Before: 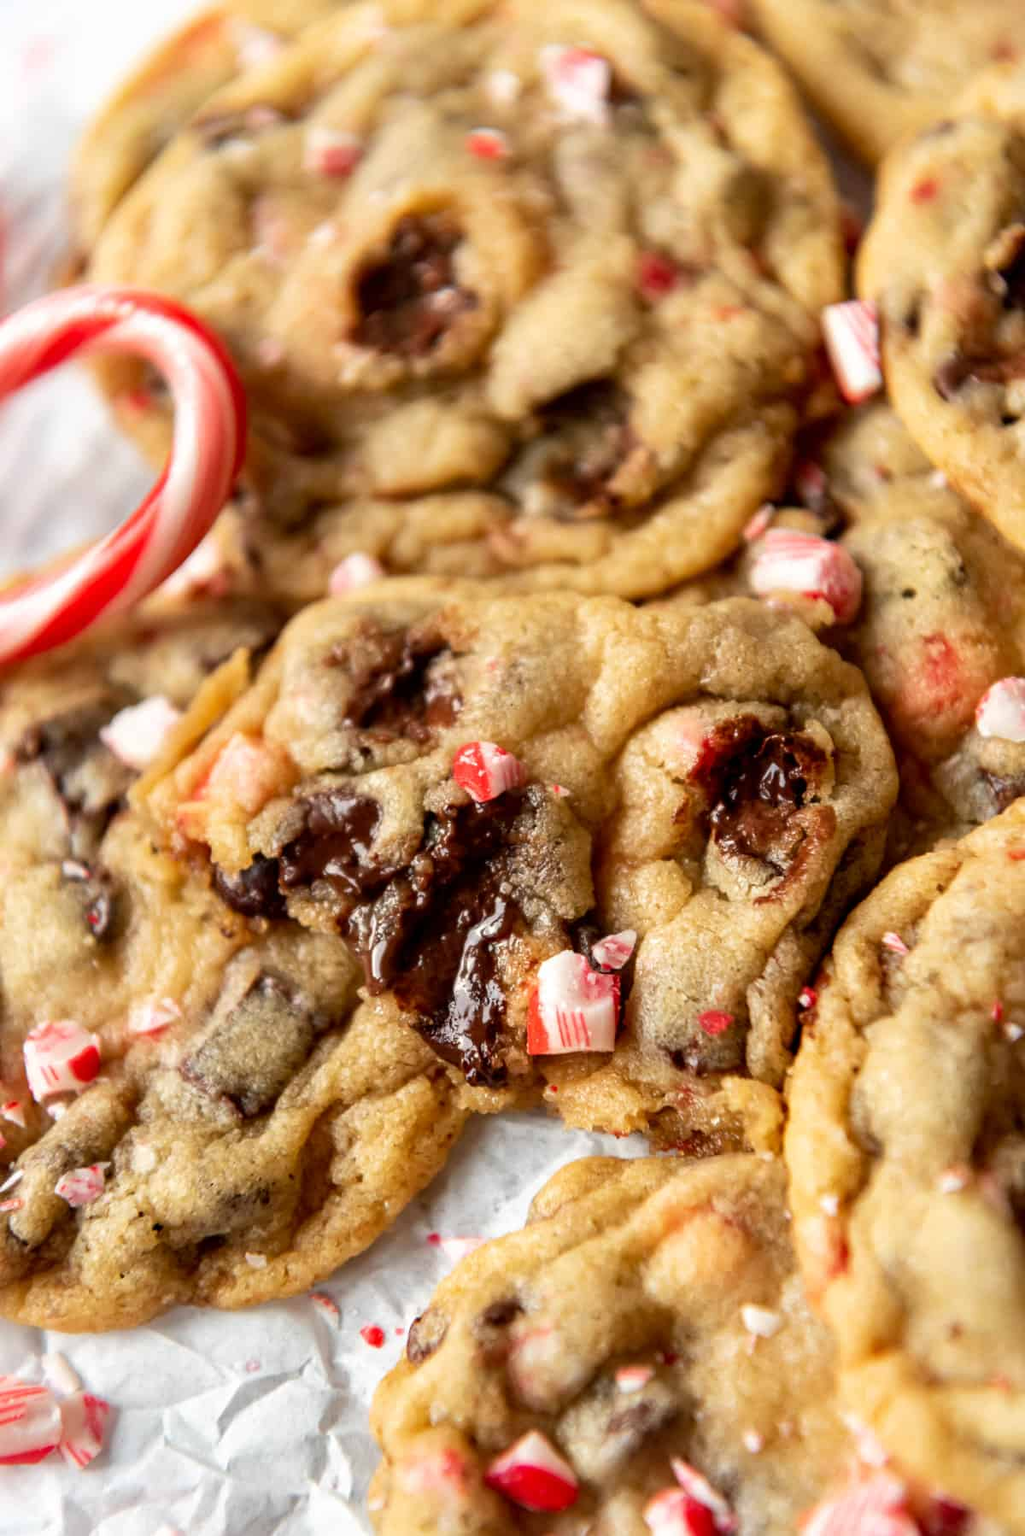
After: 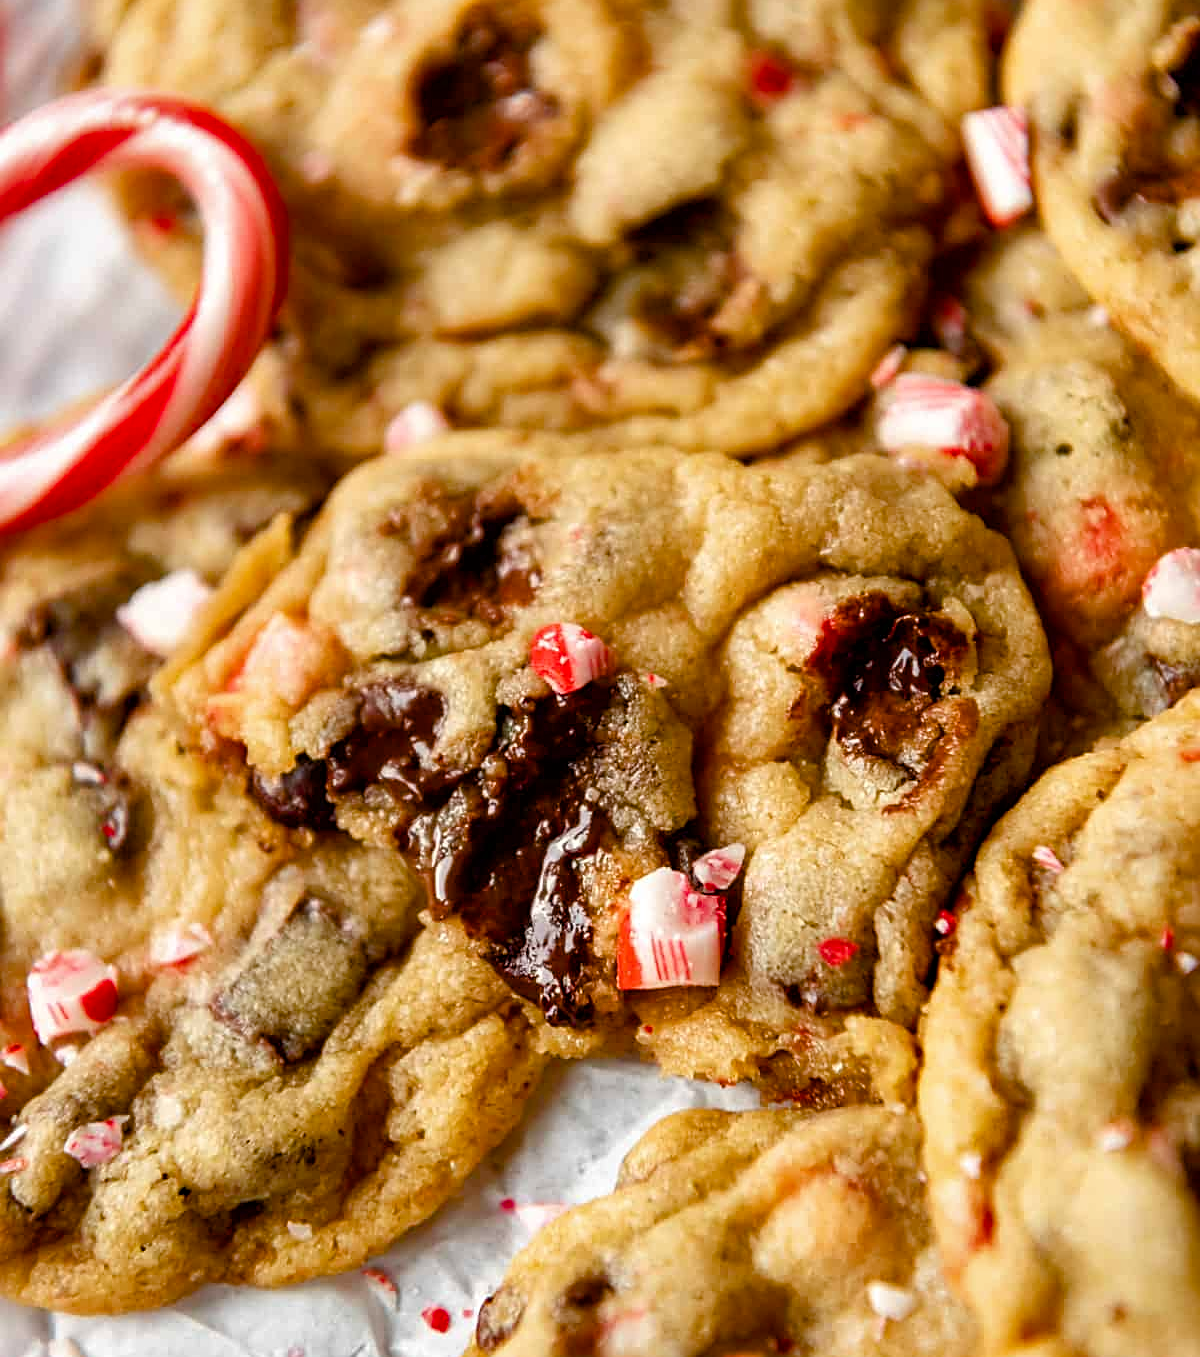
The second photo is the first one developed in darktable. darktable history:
crop: top 13.661%, bottom 10.845%
color balance rgb: perceptual saturation grading › global saturation 20%, perceptual saturation grading › highlights -25.84%, perceptual saturation grading › shadows 49.366%, global vibrance 14.915%
shadows and highlights: shadows 52.81, soften with gaussian
sharpen: on, module defaults
